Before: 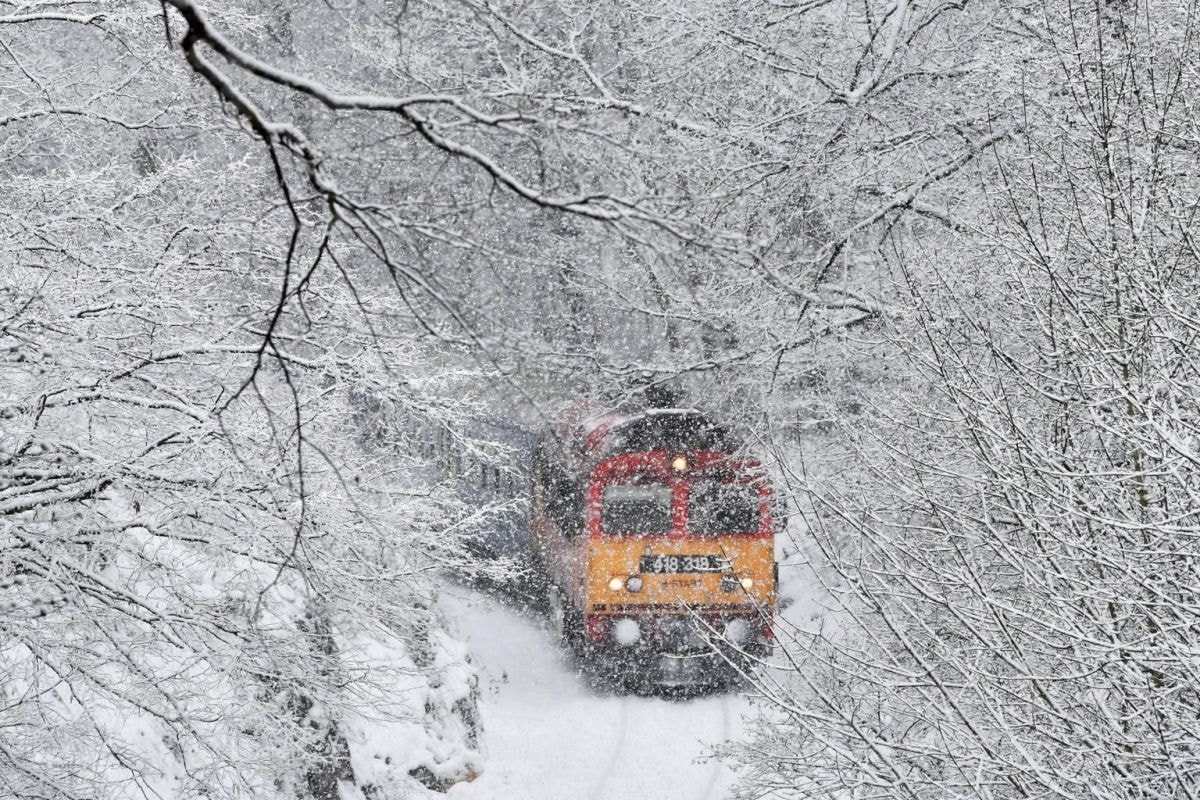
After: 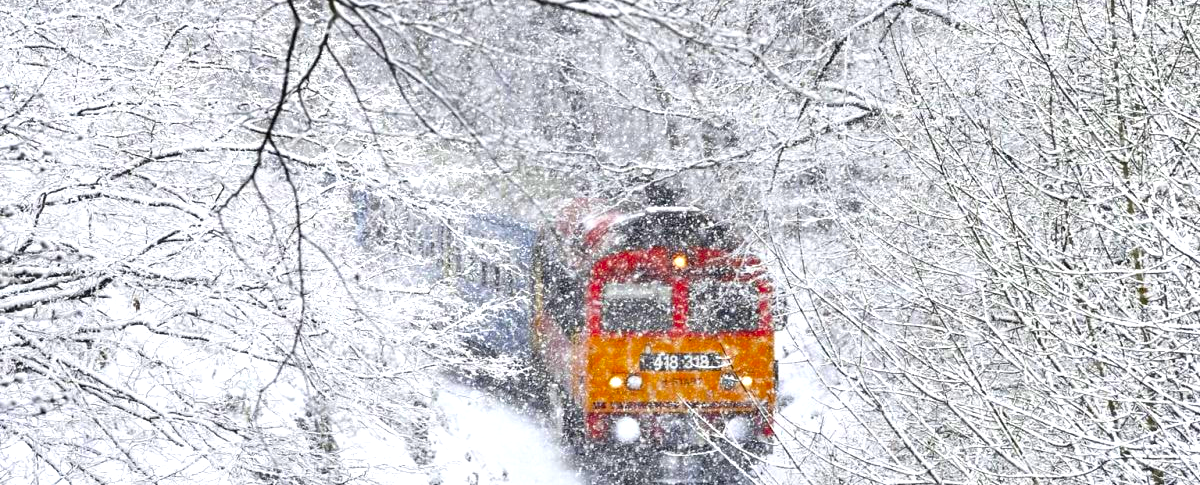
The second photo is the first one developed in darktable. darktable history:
crop and rotate: top 25.357%, bottom 13.942%
color contrast: green-magenta contrast 1.55, blue-yellow contrast 1.83
exposure: black level correction 0, exposure 0.7 EV, compensate exposure bias true, compensate highlight preservation false
color zones: curves: ch0 [(0.11, 0.396) (0.195, 0.36) (0.25, 0.5) (0.303, 0.412) (0.357, 0.544) (0.75, 0.5) (0.967, 0.328)]; ch1 [(0, 0.468) (0.112, 0.512) (0.202, 0.6) (0.25, 0.5) (0.307, 0.352) (0.357, 0.544) (0.75, 0.5) (0.963, 0.524)]
